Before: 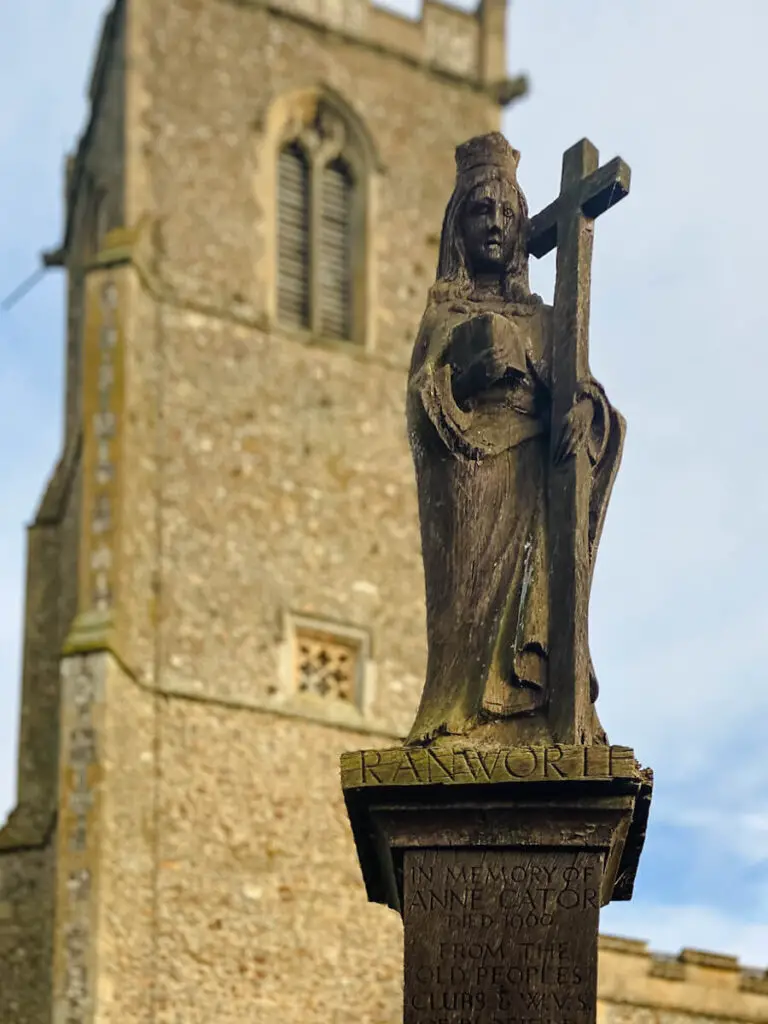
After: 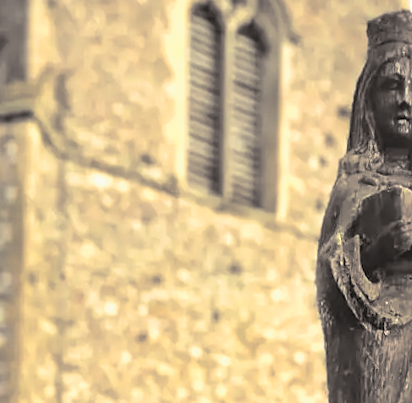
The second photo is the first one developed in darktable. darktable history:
rotate and perspective: rotation 0.679°, lens shift (horizontal) 0.136, crop left 0.009, crop right 0.991, crop top 0.078, crop bottom 0.95
split-toning: shadows › hue 26°, shadows › saturation 0.09, highlights › hue 40°, highlights › saturation 0.18, balance -63, compress 0%
velvia: strength 15%
exposure: black level correction 0, exposure 1 EV, compensate exposure bias true, compensate highlight preservation false
crop: left 15.306%, top 9.065%, right 30.789%, bottom 48.638%
